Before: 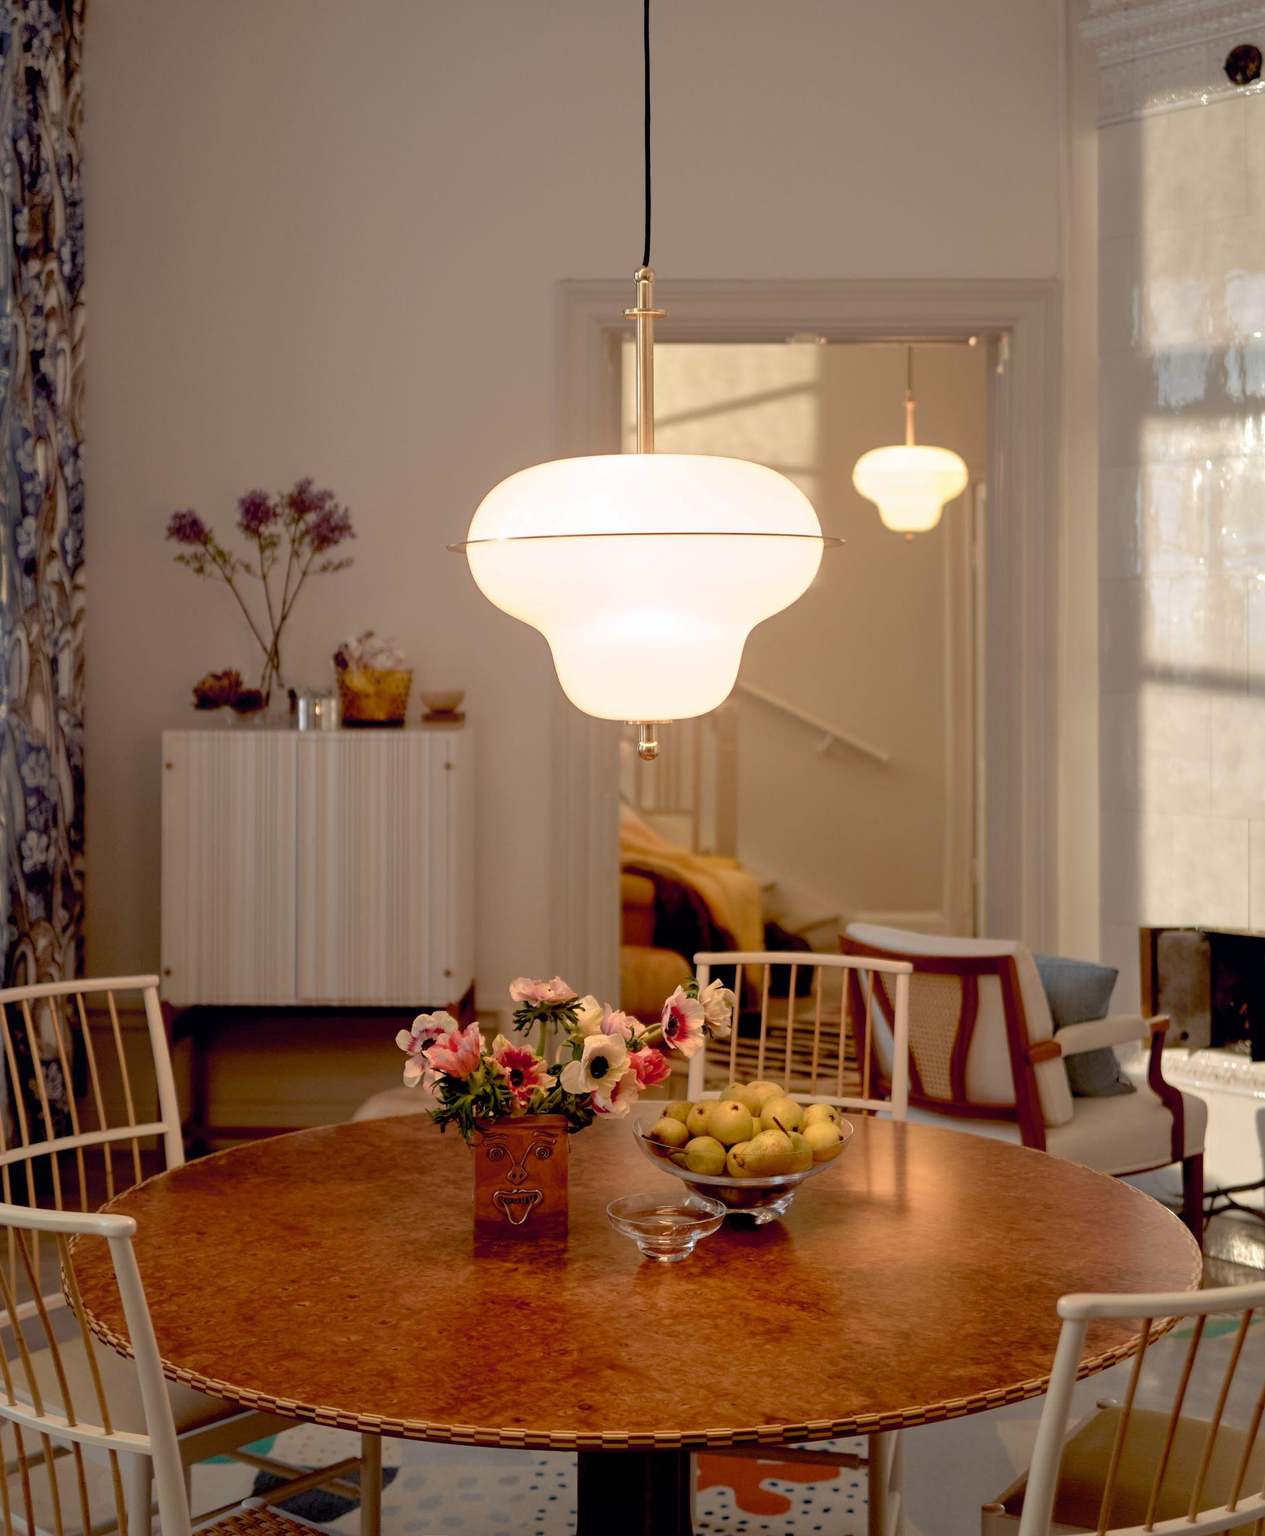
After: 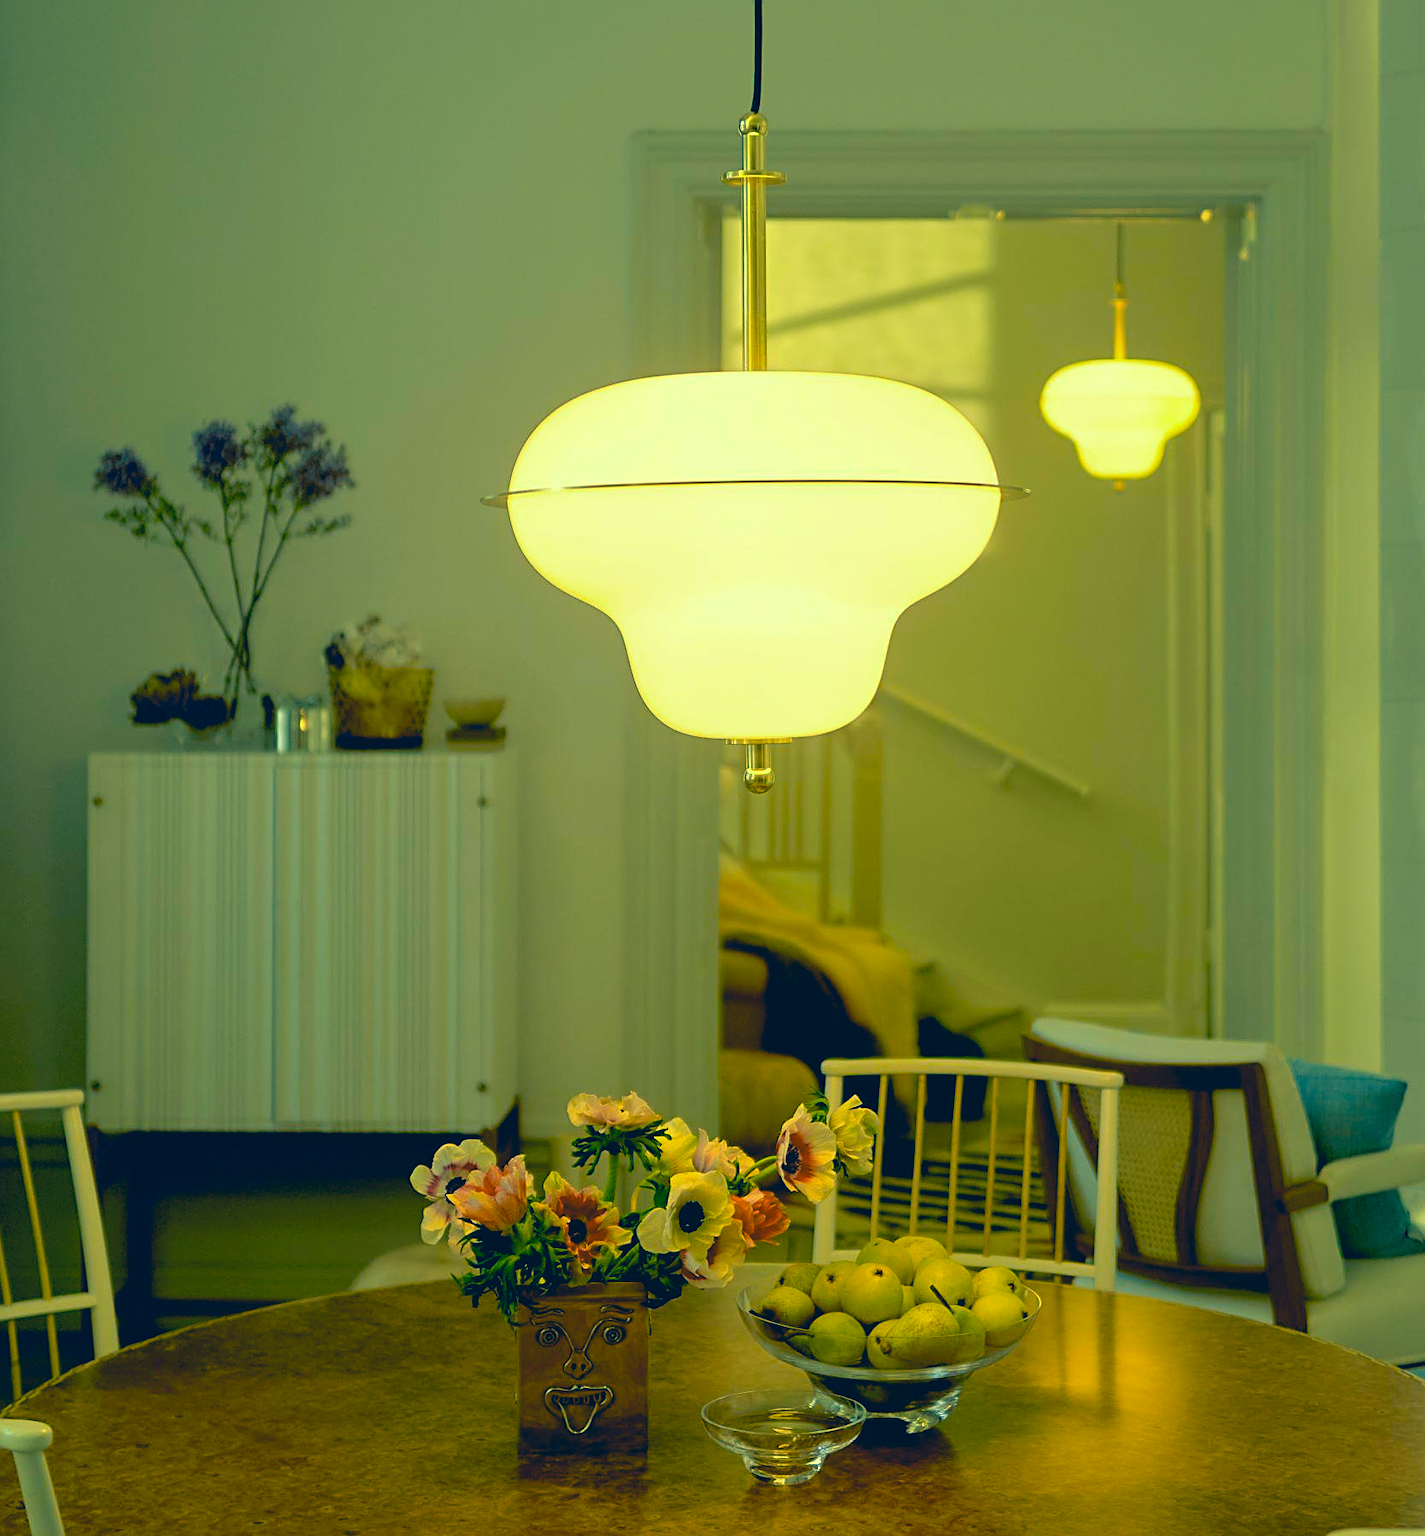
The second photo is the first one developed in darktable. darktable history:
color balance rgb: linear chroma grading › global chroma 9.01%, perceptual saturation grading › global saturation 25.538%, perceptual brilliance grading › global brilliance 2.624%, perceptual brilliance grading › highlights -2.917%, perceptual brilliance grading › shadows 3.474%, global vibrance 14.772%
sharpen: on, module defaults
color correction: highlights a* -16.15, highlights b* 39.79, shadows a* -39.73, shadows b* -26.76
crop: left 7.81%, top 12.038%, right 10.474%, bottom 15.417%
